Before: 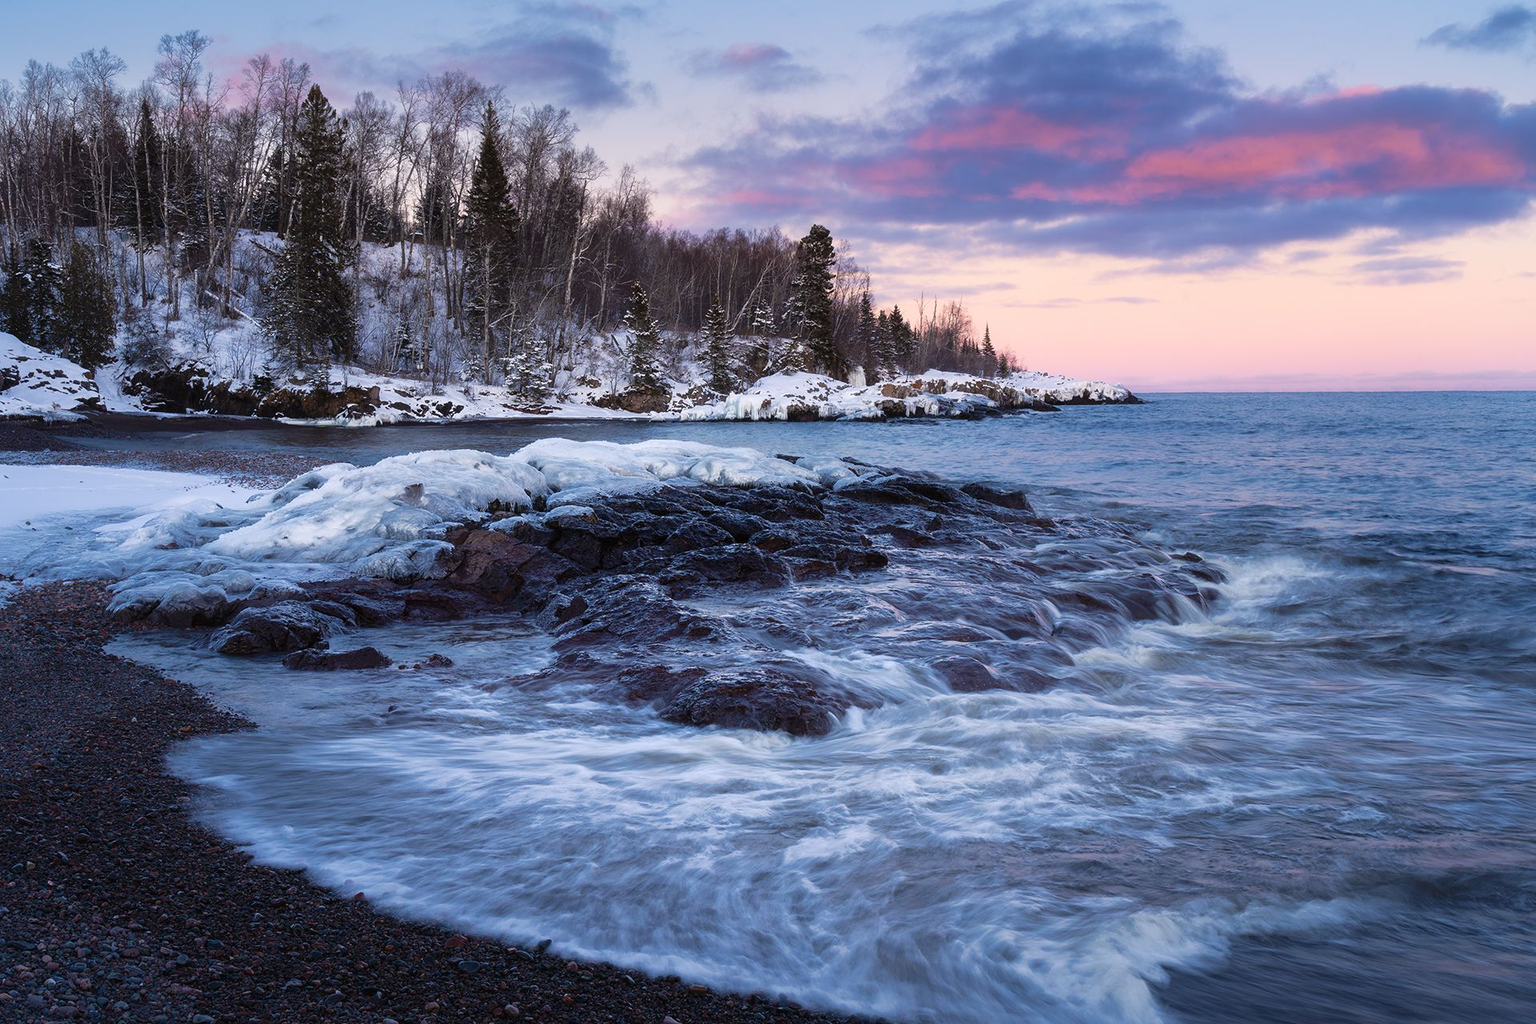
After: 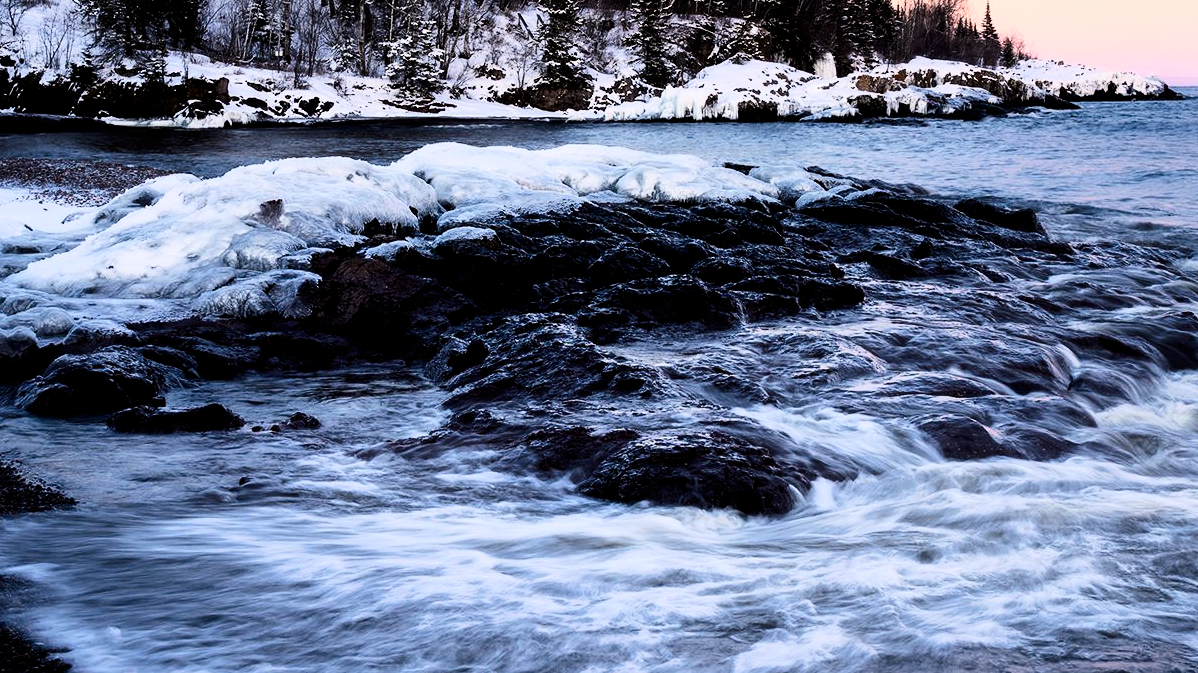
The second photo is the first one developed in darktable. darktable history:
contrast brightness saturation: contrast 0.278
filmic rgb: black relative exposure -3.97 EV, white relative exposure 2.99 EV, hardness 2.99, contrast 1.485, color science v6 (2022)
crop: left 12.836%, top 31.697%, right 24.763%, bottom 15.659%
color correction: highlights a* 0.662, highlights b* 2.89, saturation 1.07
